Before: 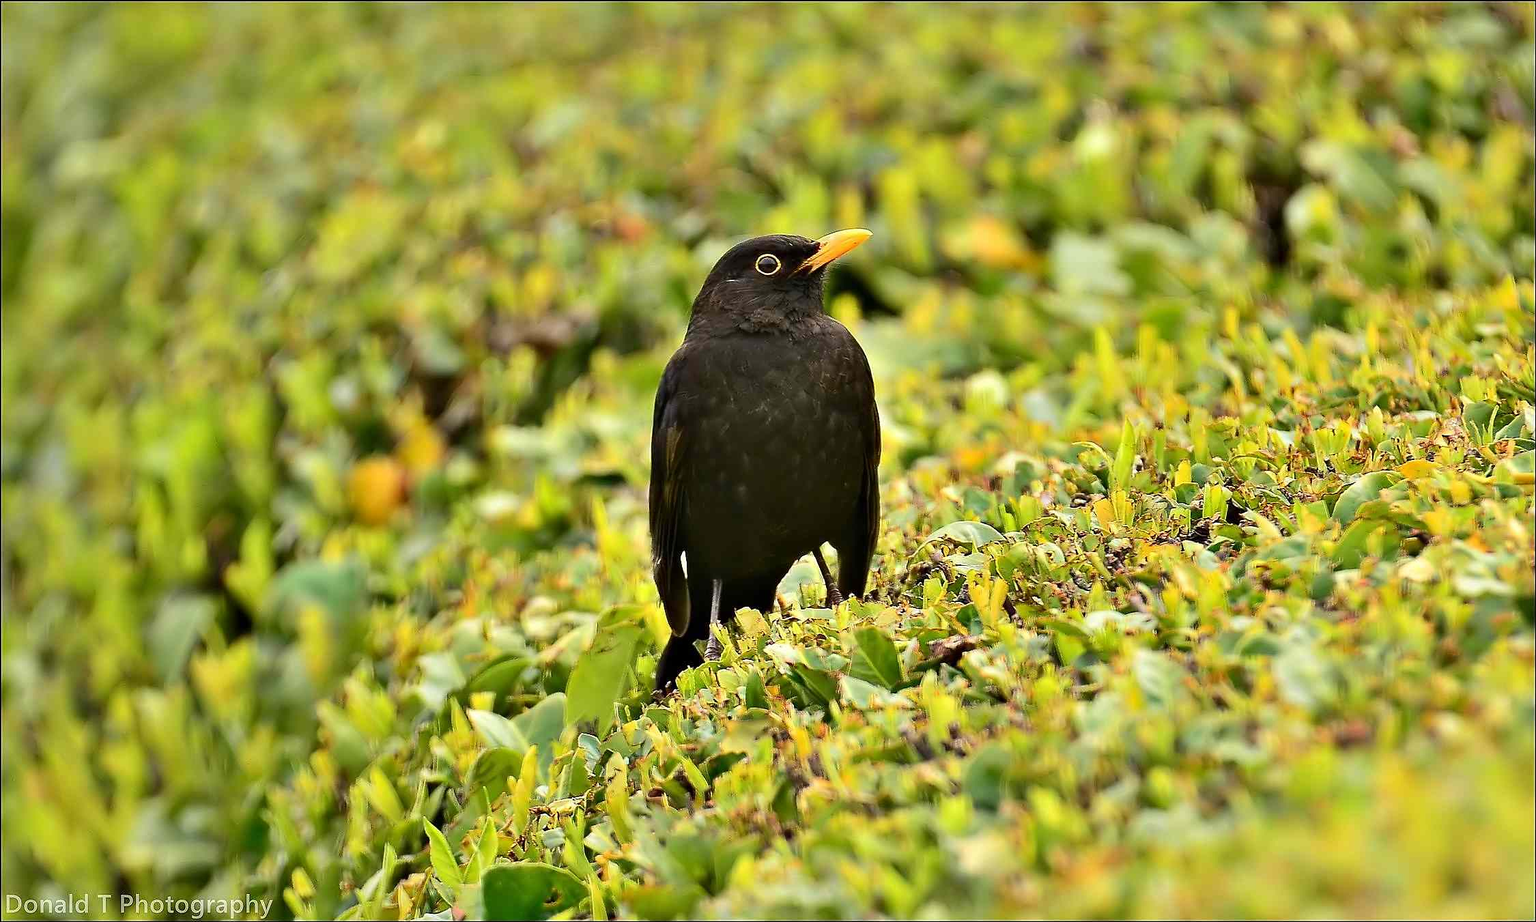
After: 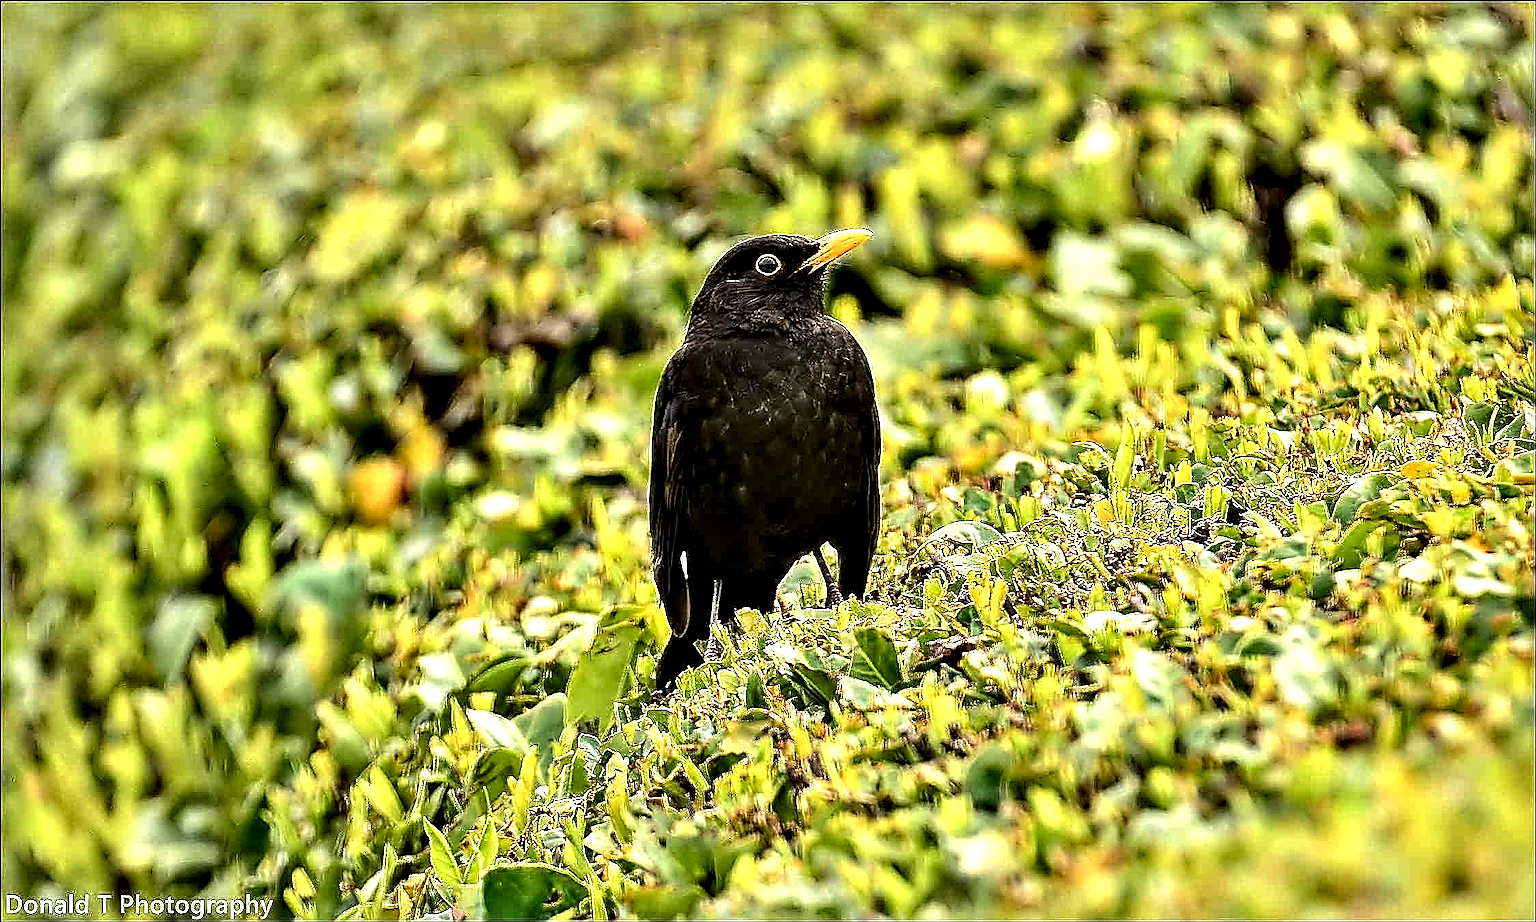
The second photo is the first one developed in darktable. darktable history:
sharpen: amount 1.871
tone equalizer: -8 EV -0.442 EV, -7 EV -0.399 EV, -6 EV -0.372 EV, -5 EV -0.203 EV, -3 EV 0.213 EV, -2 EV 0.305 EV, -1 EV 0.399 EV, +0 EV 0.435 EV, edges refinement/feathering 500, mask exposure compensation -1.57 EV, preserve details no
local contrast: detail 202%
